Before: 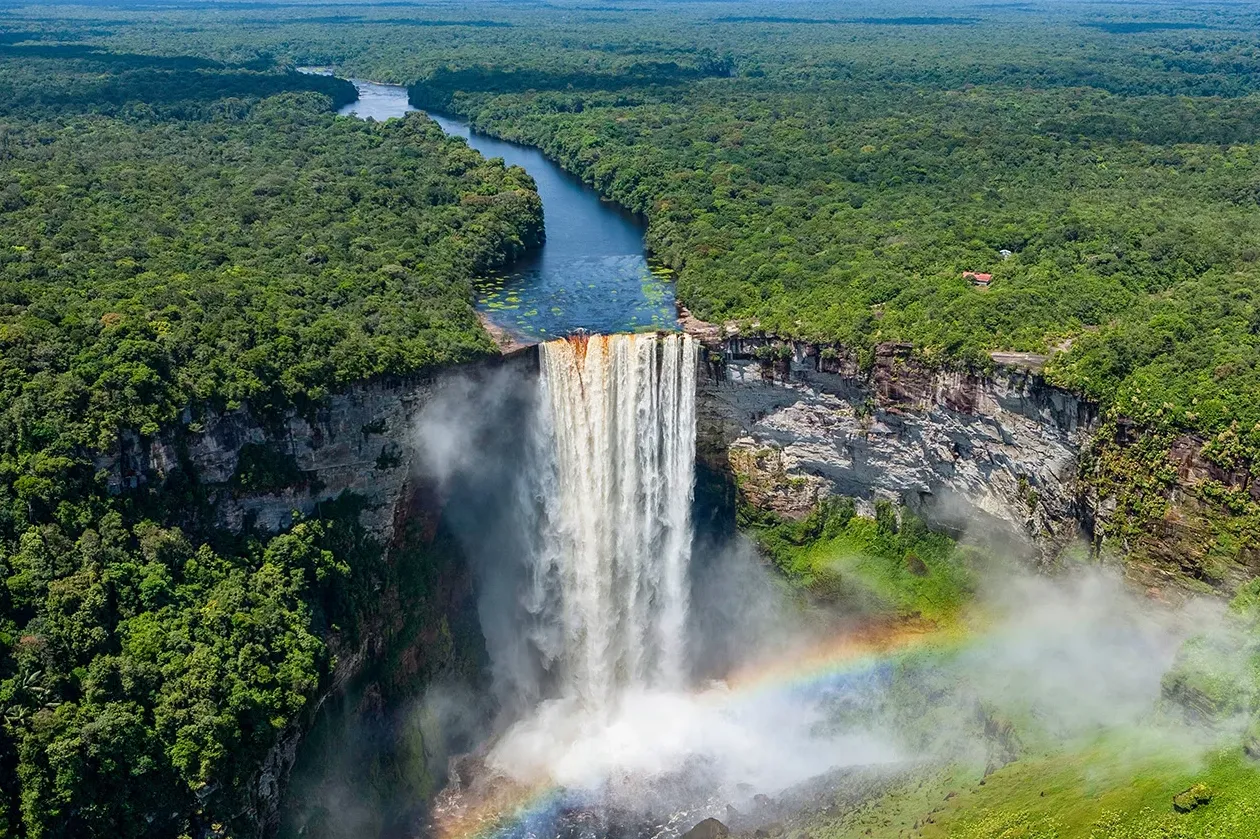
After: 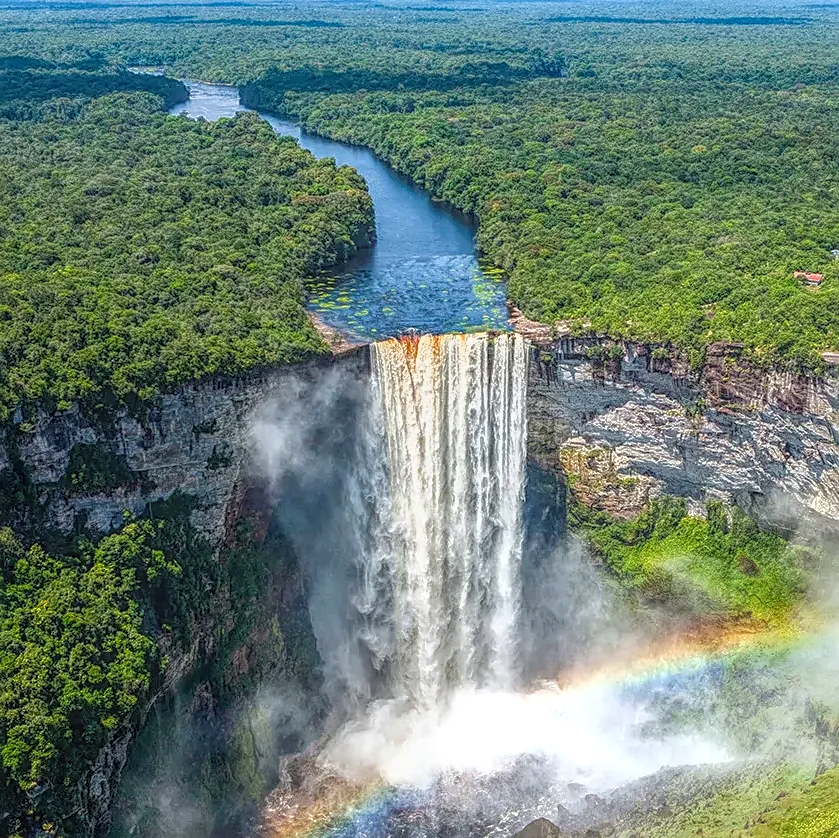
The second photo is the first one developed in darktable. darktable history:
sharpen: on, module defaults
local contrast: highlights 20%, shadows 23%, detail 200%, midtone range 0.2
crop and rotate: left 13.434%, right 19.95%
exposure: black level correction 0, exposure 0.498 EV, compensate highlight preservation false
